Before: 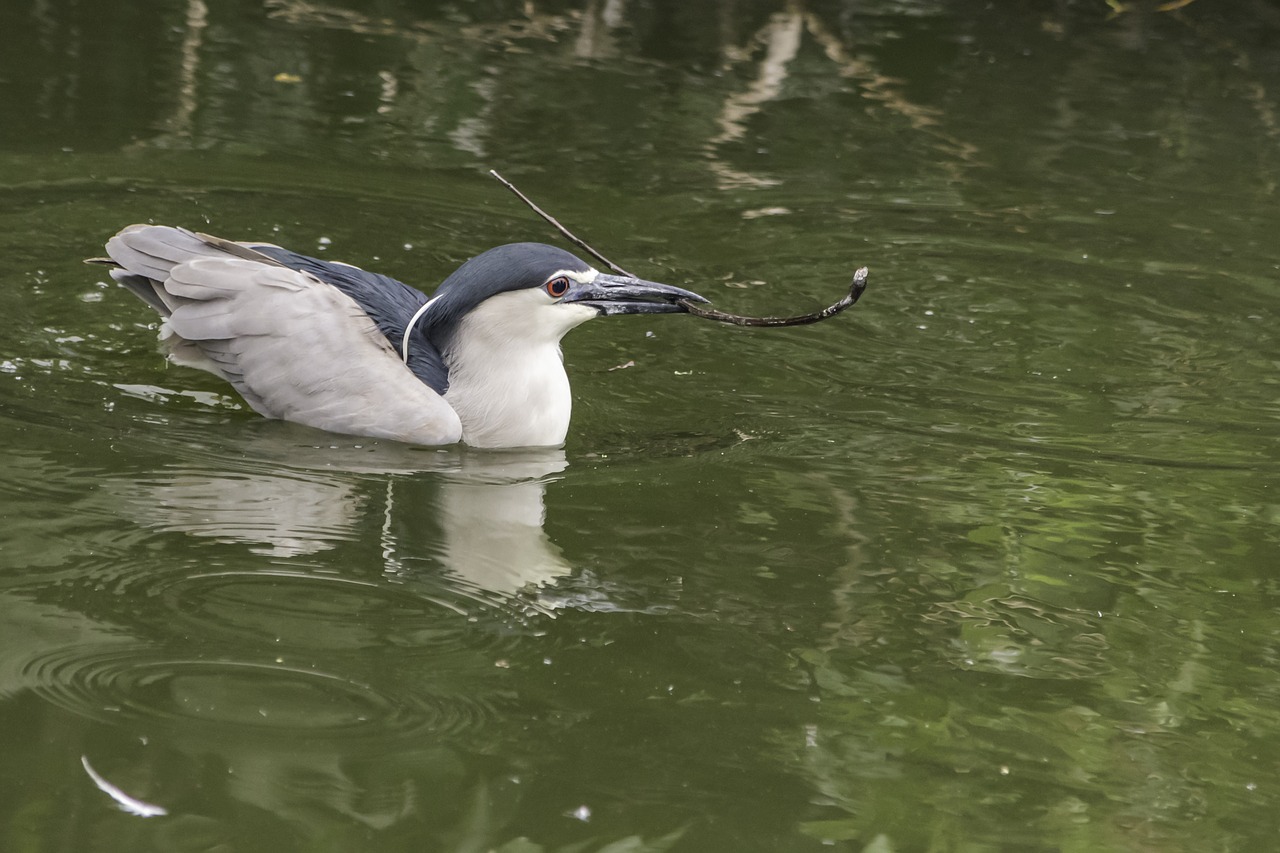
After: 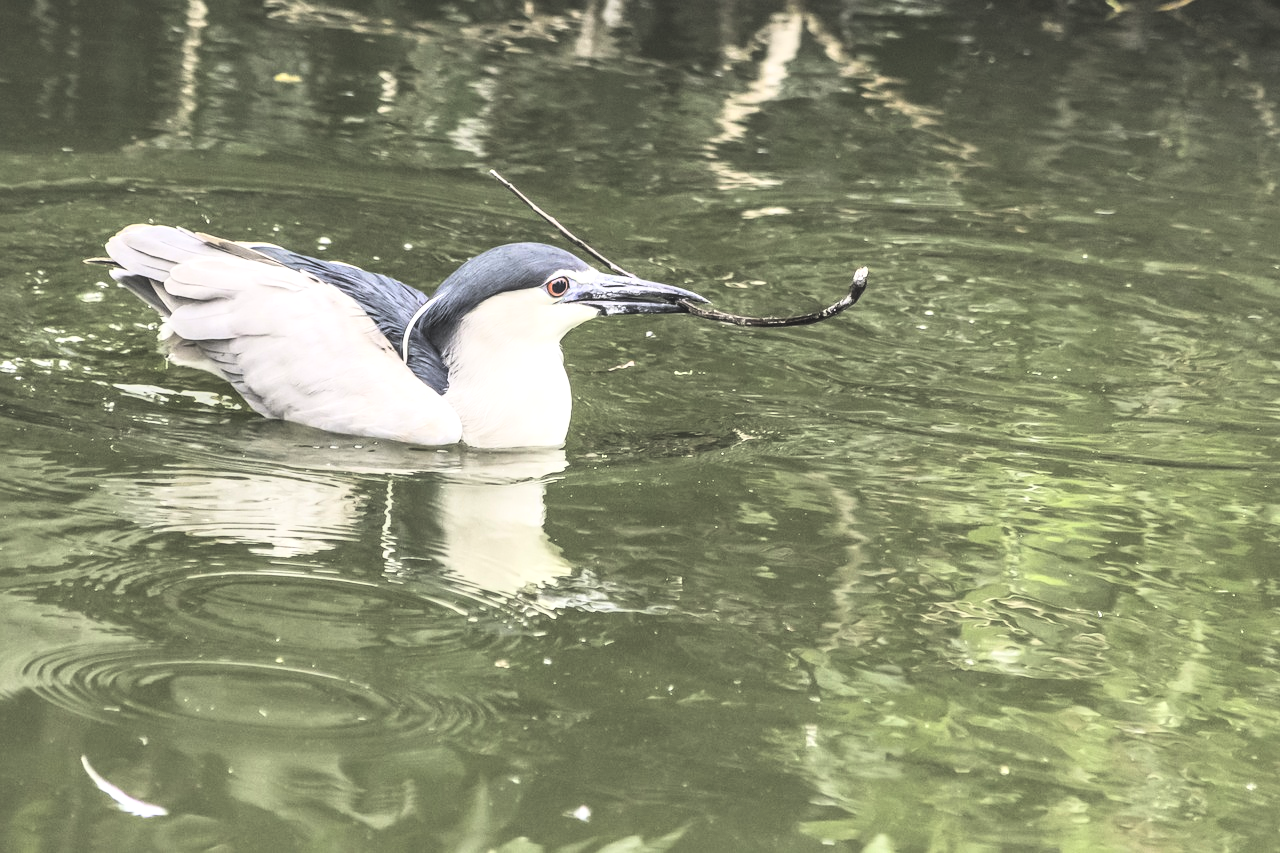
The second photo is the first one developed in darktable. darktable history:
exposure: black level correction -0.03, compensate highlight preservation false
local contrast: on, module defaults
rgb curve: curves: ch0 [(0, 0) (0.21, 0.15) (0.24, 0.21) (0.5, 0.75) (0.75, 0.96) (0.89, 0.99) (1, 1)]; ch1 [(0, 0.02) (0.21, 0.13) (0.25, 0.2) (0.5, 0.67) (0.75, 0.9) (0.89, 0.97) (1, 1)]; ch2 [(0, 0.02) (0.21, 0.13) (0.25, 0.2) (0.5, 0.67) (0.75, 0.9) (0.89, 0.97) (1, 1)], compensate middle gray true
color zones: curves: ch1 [(0, 0.469) (0.001, 0.469) (0.12, 0.446) (0.248, 0.469) (0.5, 0.5) (0.748, 0.5) (0.999, 0.469) (1, 0.469)]
